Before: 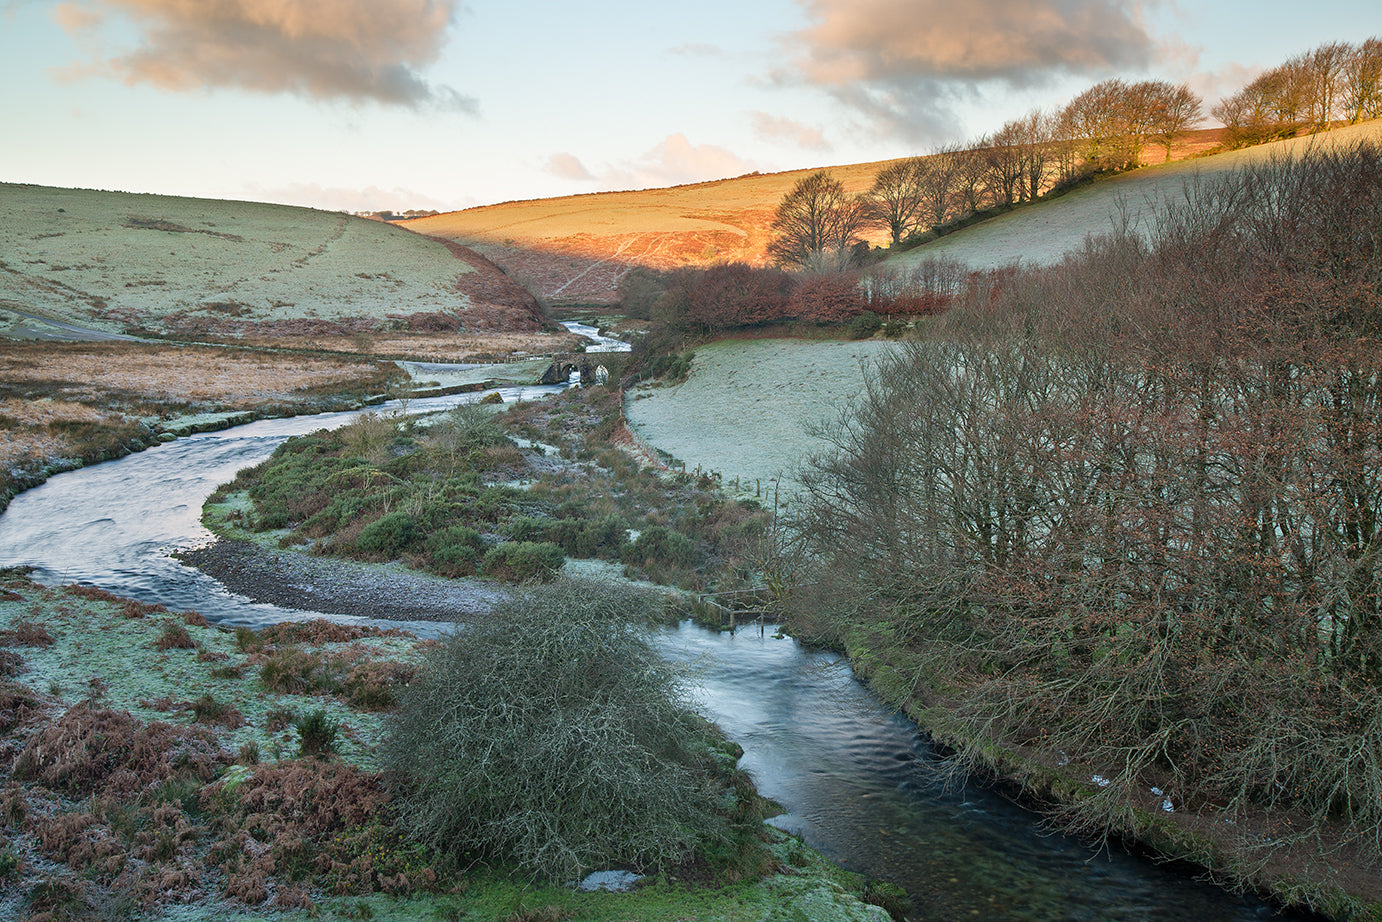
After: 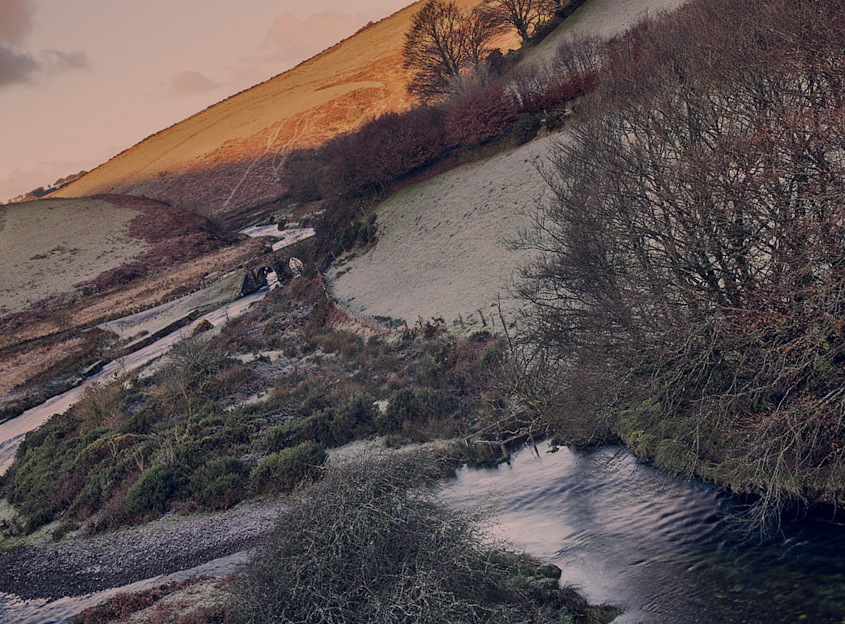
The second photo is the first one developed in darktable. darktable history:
crop and rotate: angle 20.47°, left 6.736%, right 3.865%, bottom 1.099%
tone curve: curves: ch0 [(0, 0) (0.004, 0.001) (0.133, 0.112) (0.325, 0.362) (0.832, 0.893) (1, 1)], preserve colors none
exposure: exposure -1.559 EV, compensate highlight preservation false
shadows and highlights: radius 262.69, soften with gaussian
color correction: highlights a* 20.09, highlights b* 26.87, shadows a* 3.35, shadows b* -16.75, saturation 0.715
